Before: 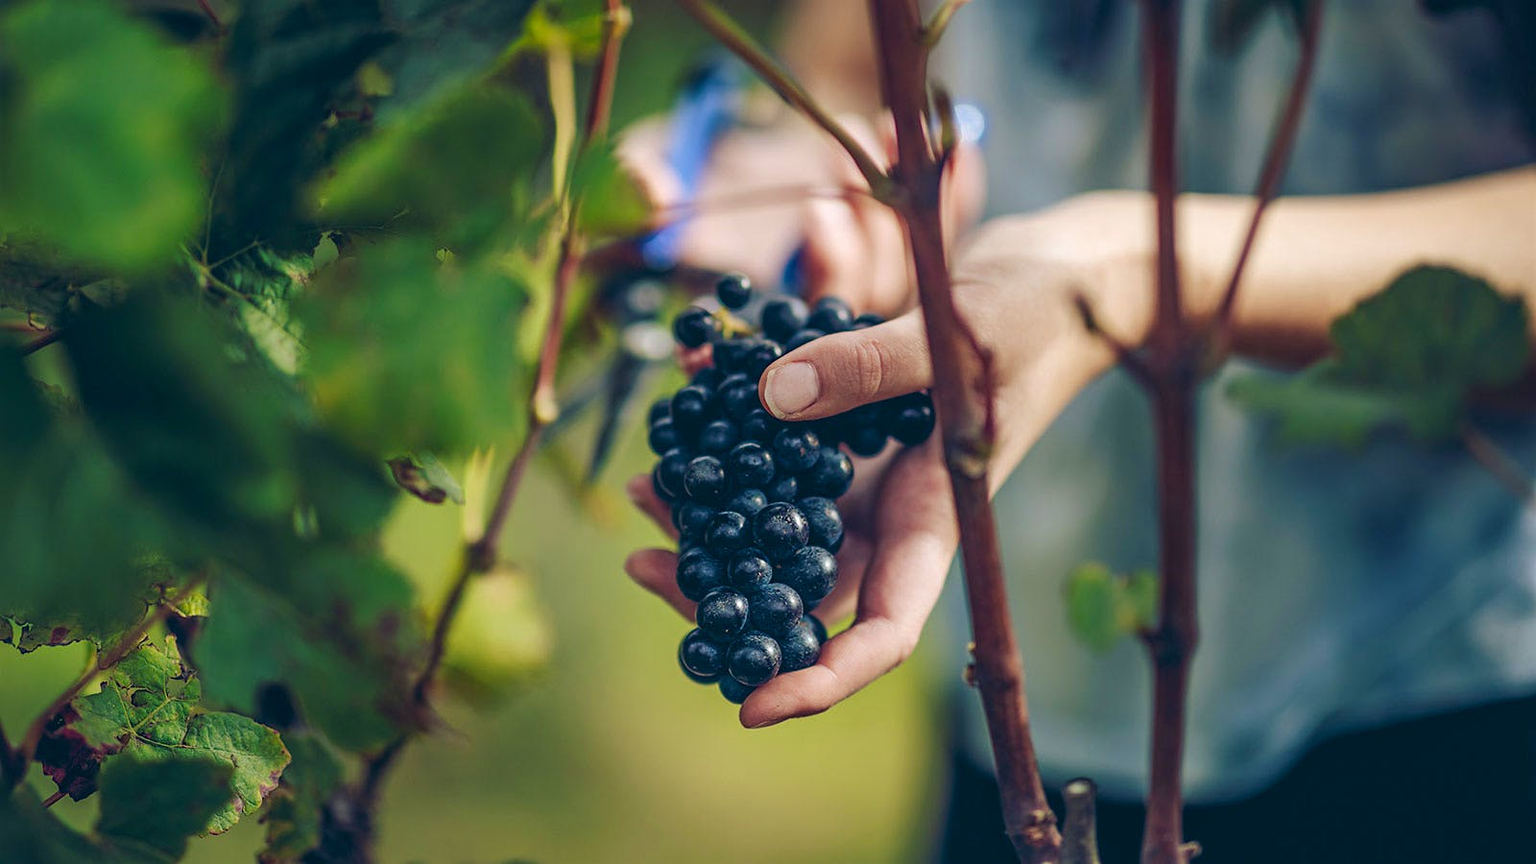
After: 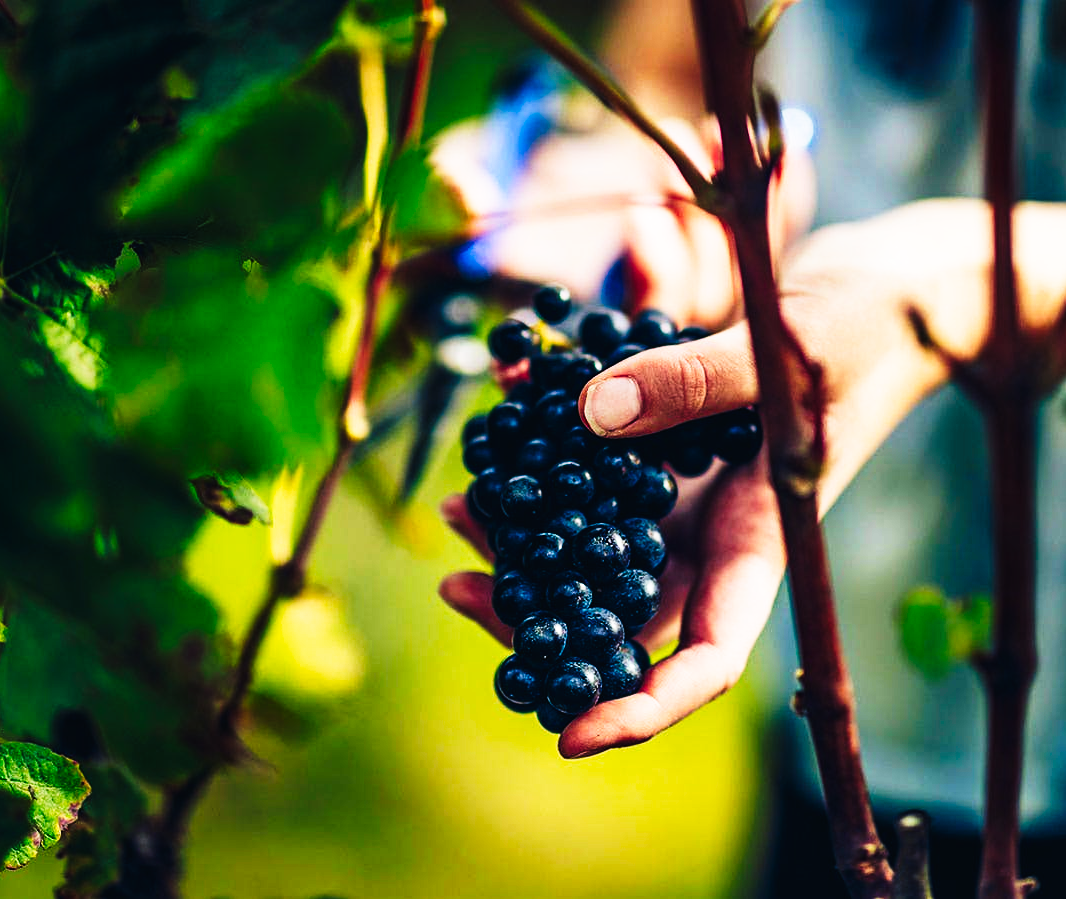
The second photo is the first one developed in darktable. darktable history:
tone curve: curves: ch0 [(0, 0) (0.003, 0.003) (0.011, 0.006) (0.025, 0.01) (0.044, 0.016) (0.069, 0.02) (0.1, 0.025) (0.136, 0.034) (0.177, 0.051) (0.224, 0.08) (0.277, 0.131) (0.335, 0.209) (0.399, 0.328) (0.468, 0.47) (0.543, 0.629) (0.623, 0.788) (0.709, 0.903) (0.801, 0.965) (0.898, 0.989) (1, 1)], preserve colors none
crop and rotate: left 13.342%, right 19.991%
